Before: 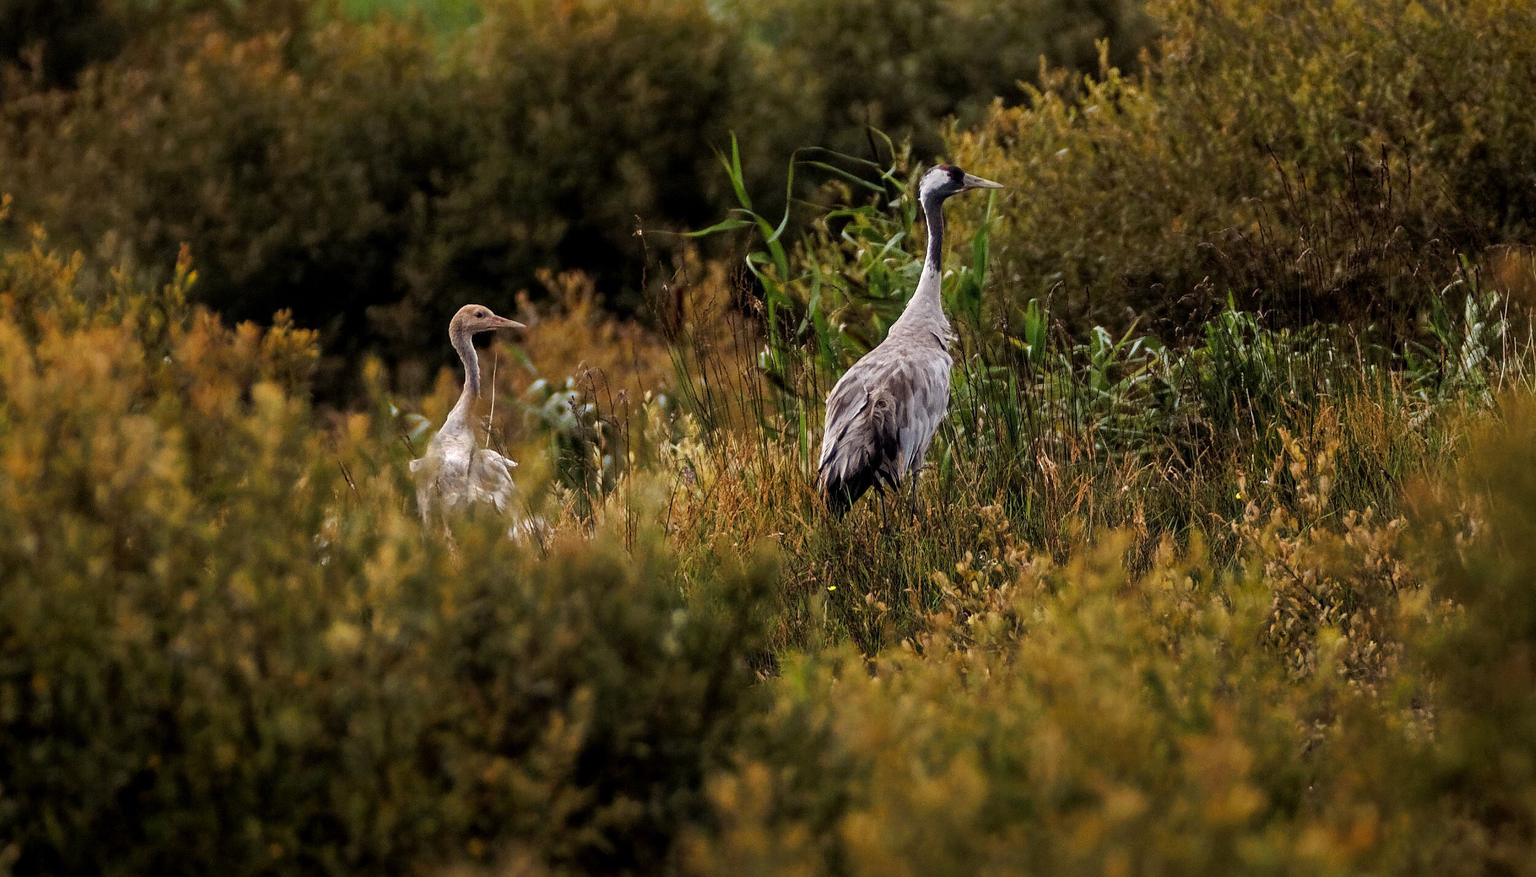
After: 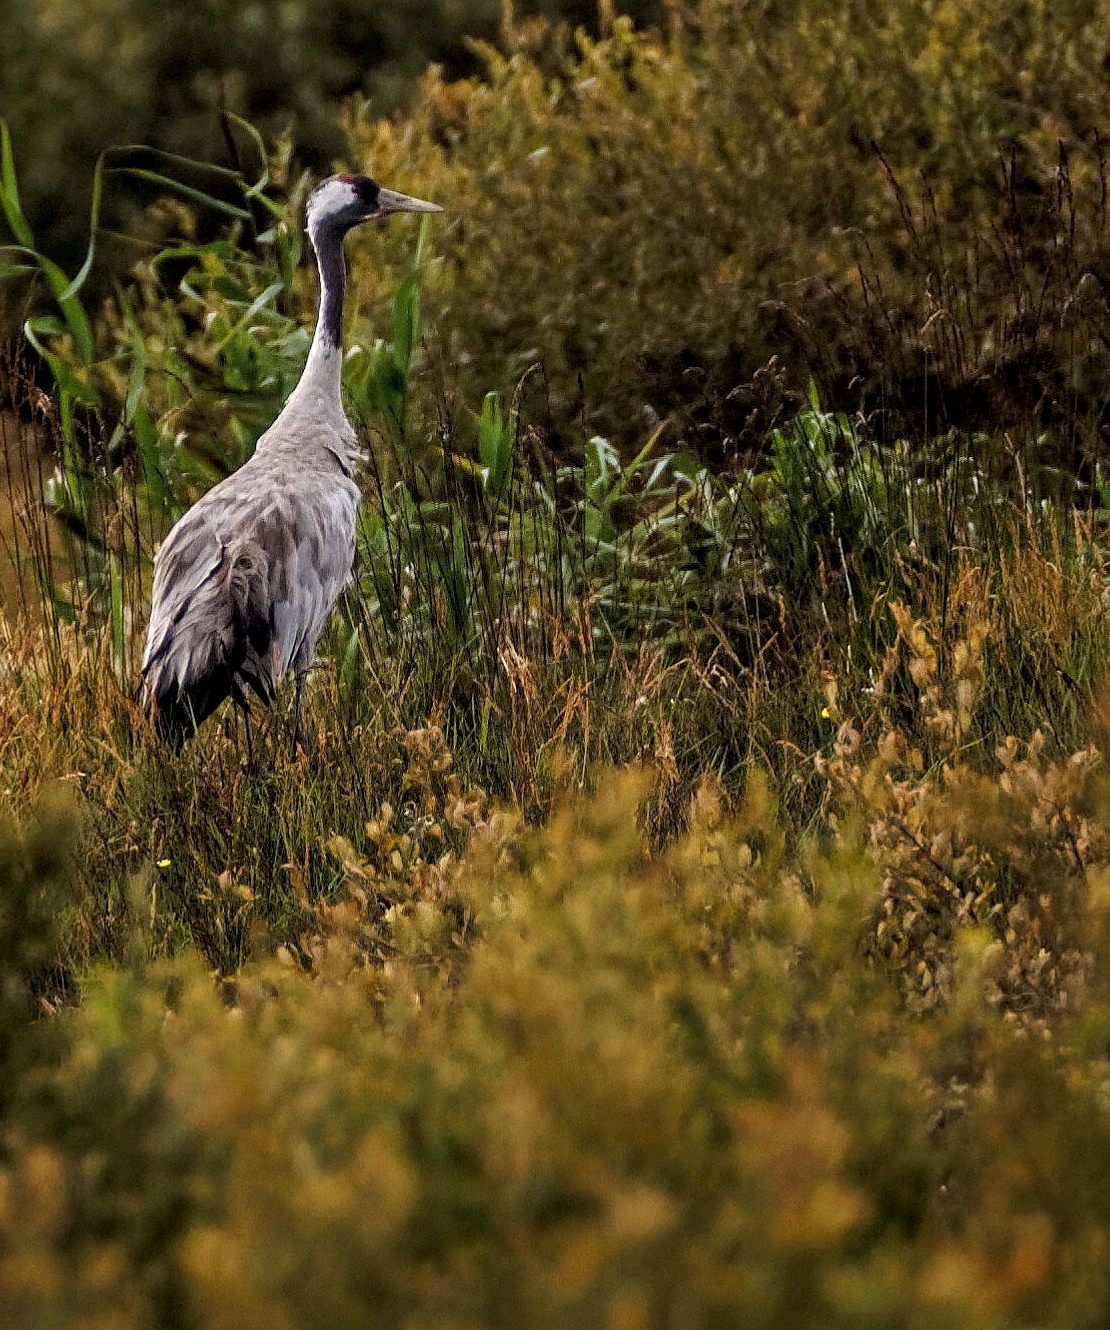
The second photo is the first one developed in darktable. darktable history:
crop: left 47.628%, top 6.643%, right 7.874%
local contrast: highlights 100%, shadows 100%, detail 120%, midtone range 0.2
